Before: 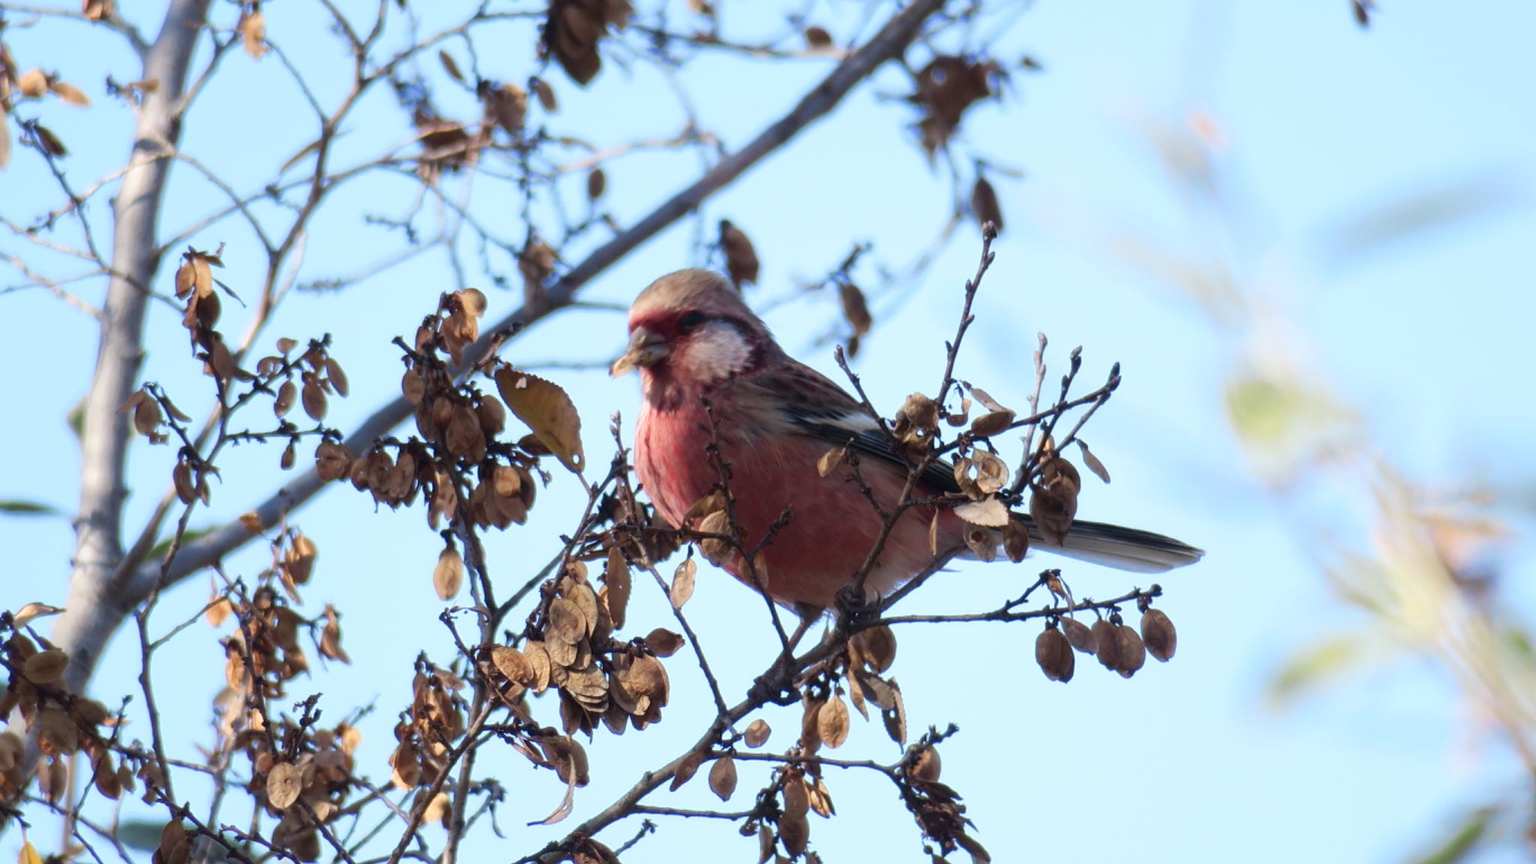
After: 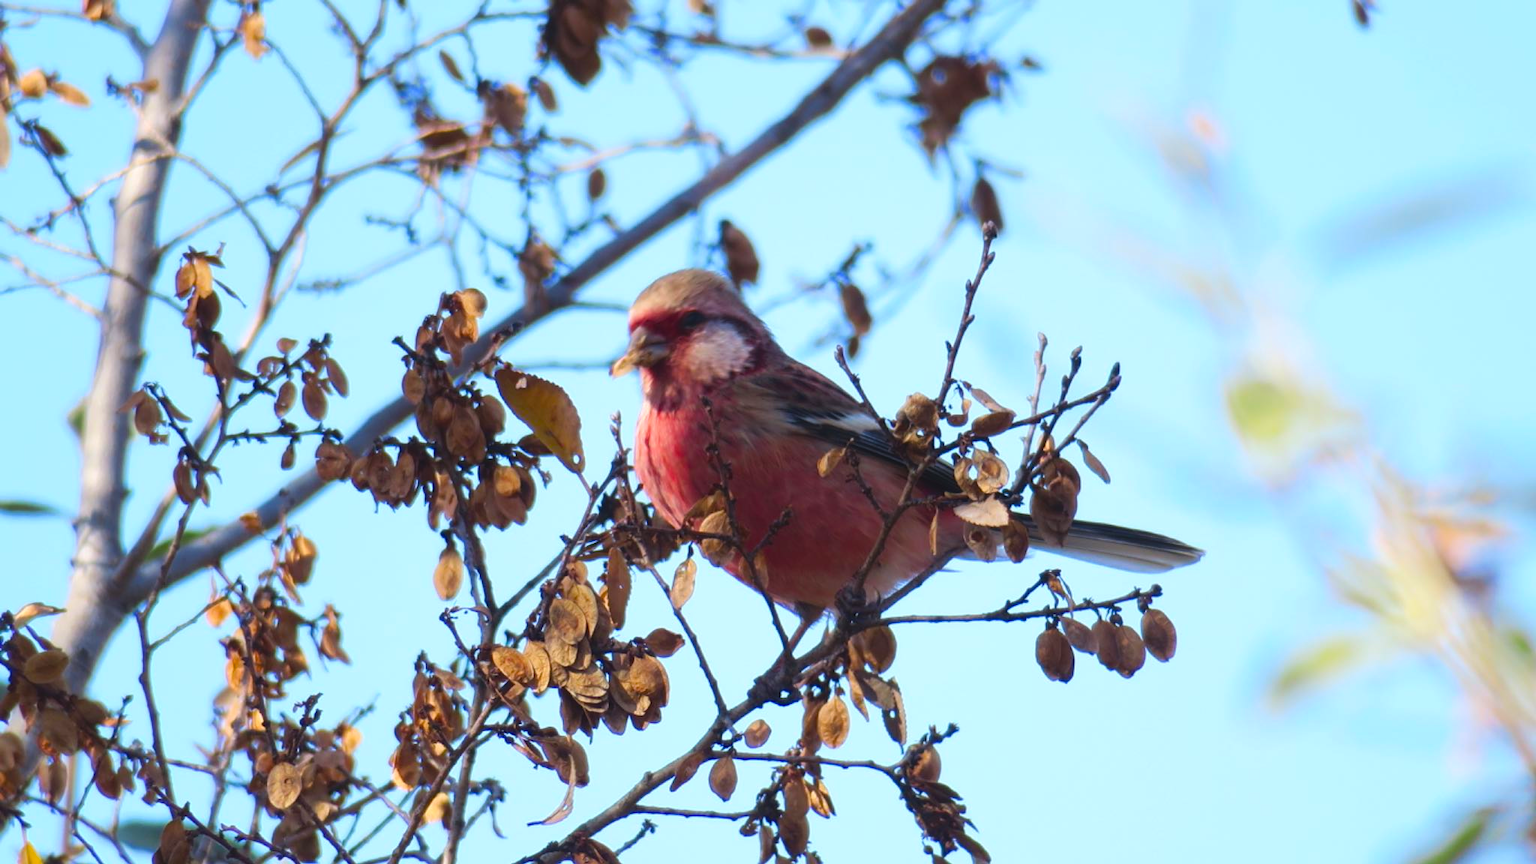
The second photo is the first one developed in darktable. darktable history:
color balance rgb: global offset › luminance 0.483%, global offset › hue 170.22°, perceptual saturation grading › global saturation 40.039%, global vibrance 20%
